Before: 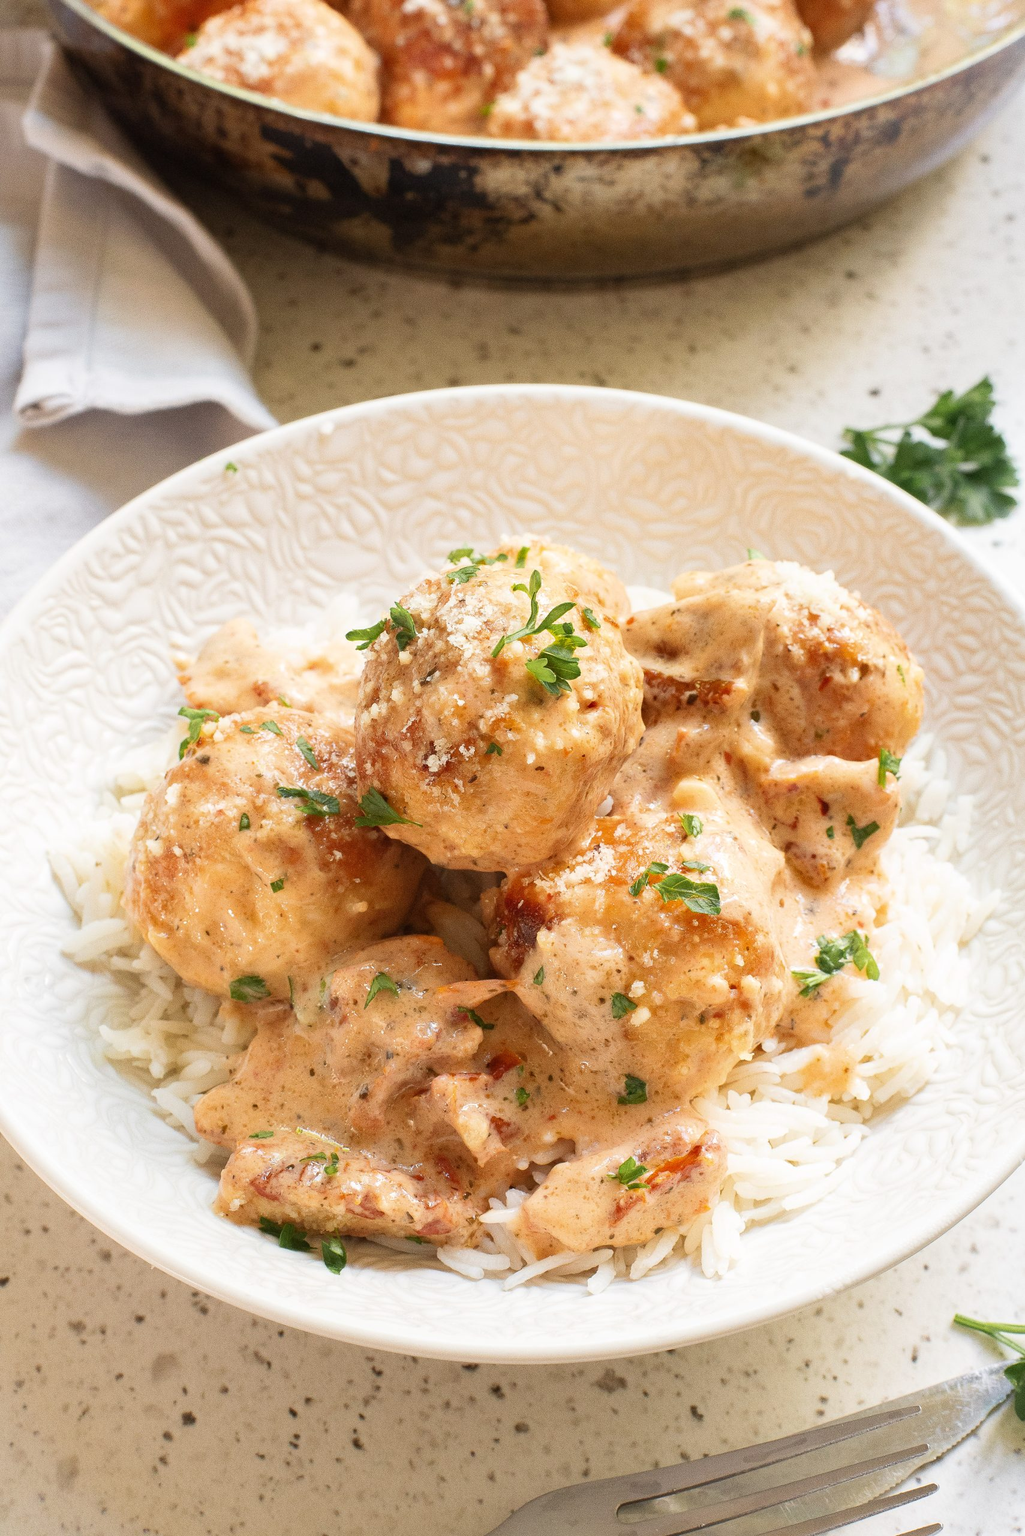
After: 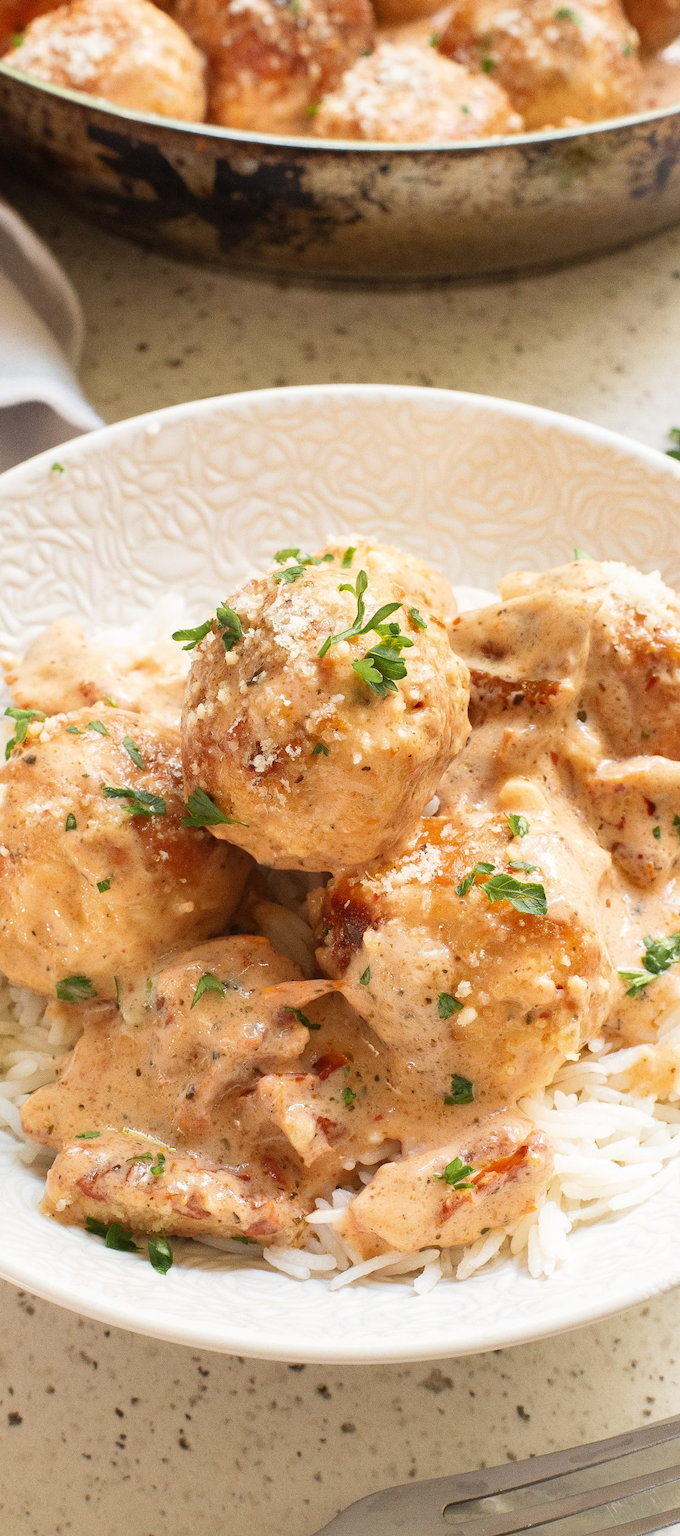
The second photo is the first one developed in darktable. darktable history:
crop: left 16.974%, right 16.67%
